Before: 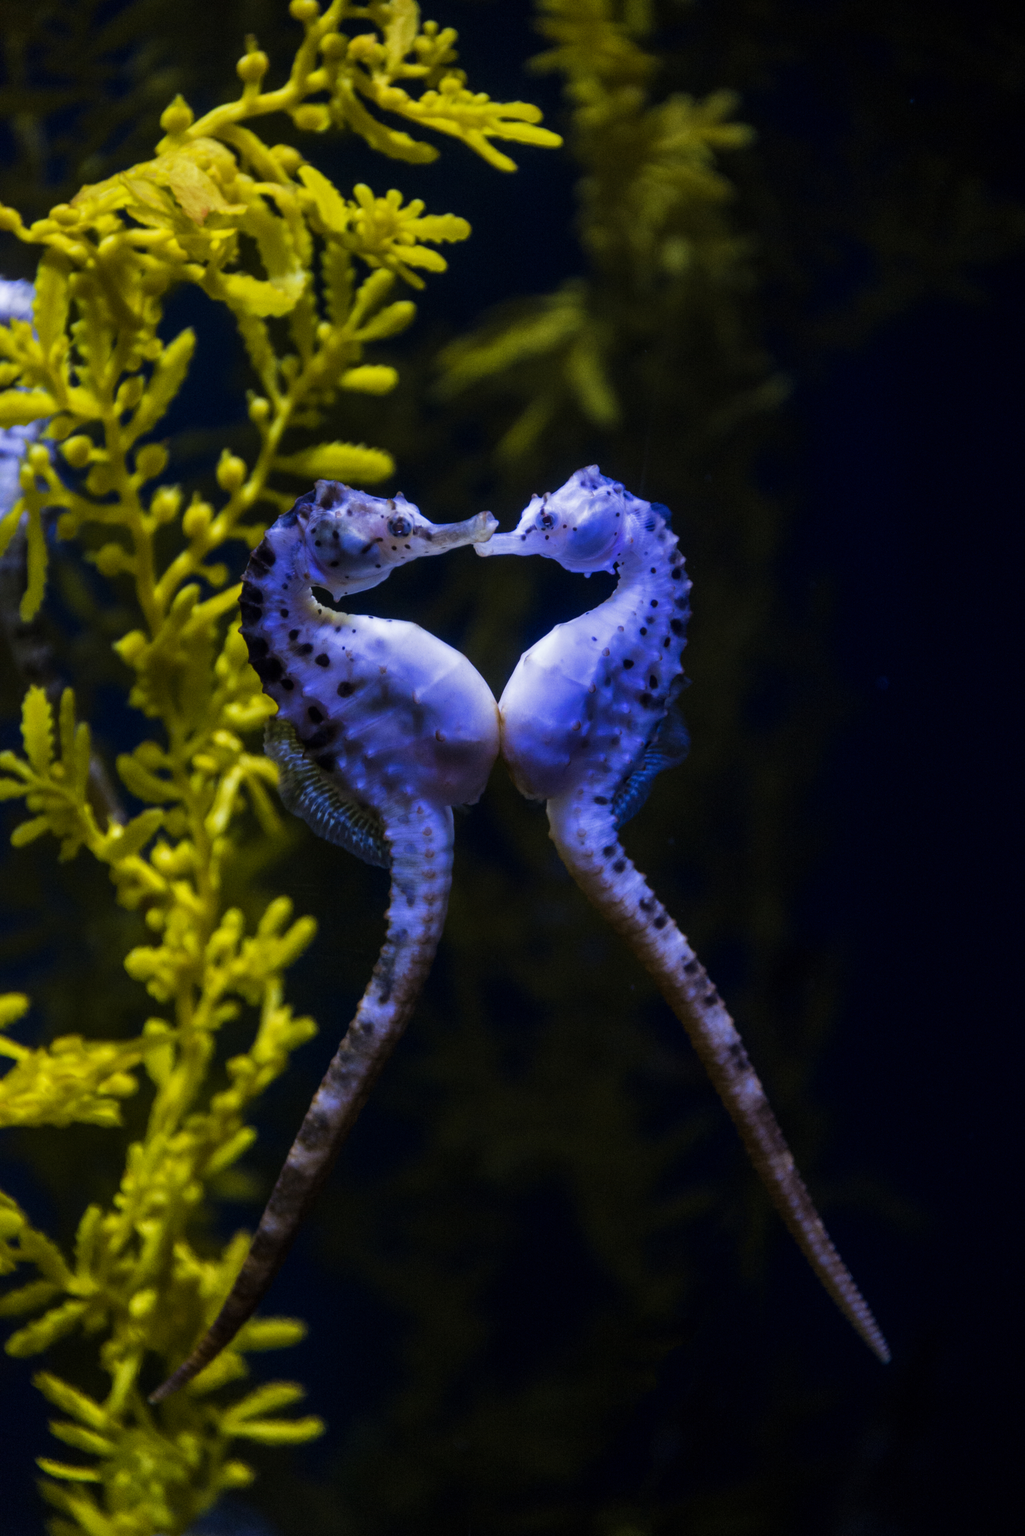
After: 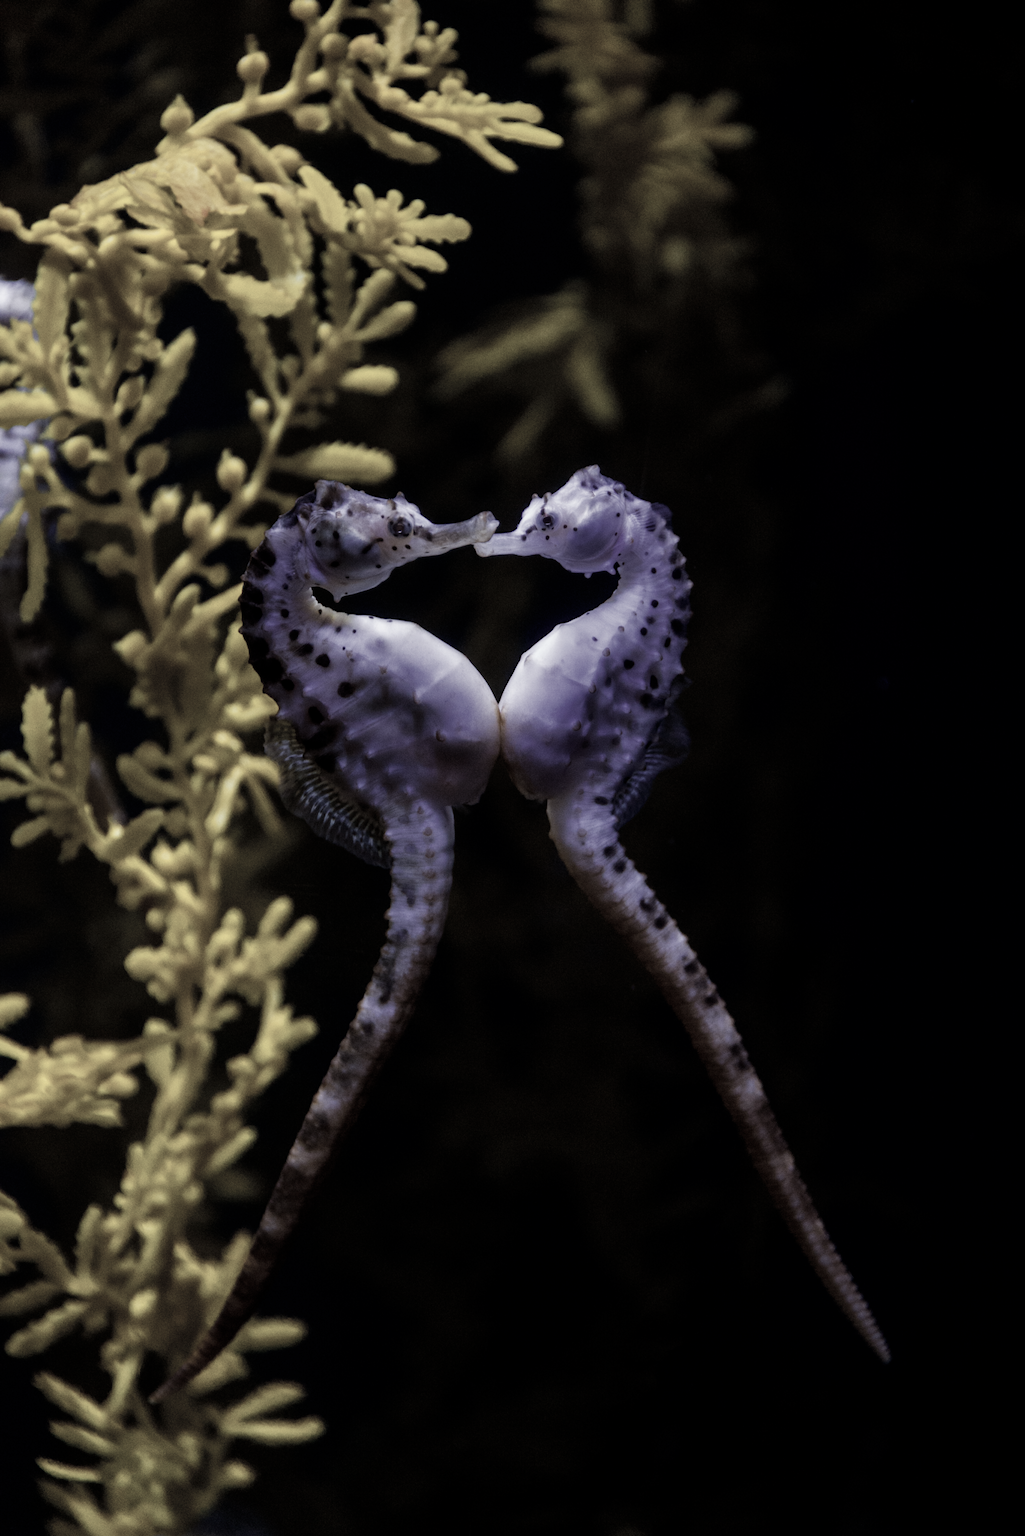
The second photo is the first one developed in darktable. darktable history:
color correction: saturation 0.3
rgb levels: mode RGB, independent channels, levels [[0, 0.5, 1], [0, 0.521, 1], [0, 0.536, 1]]
